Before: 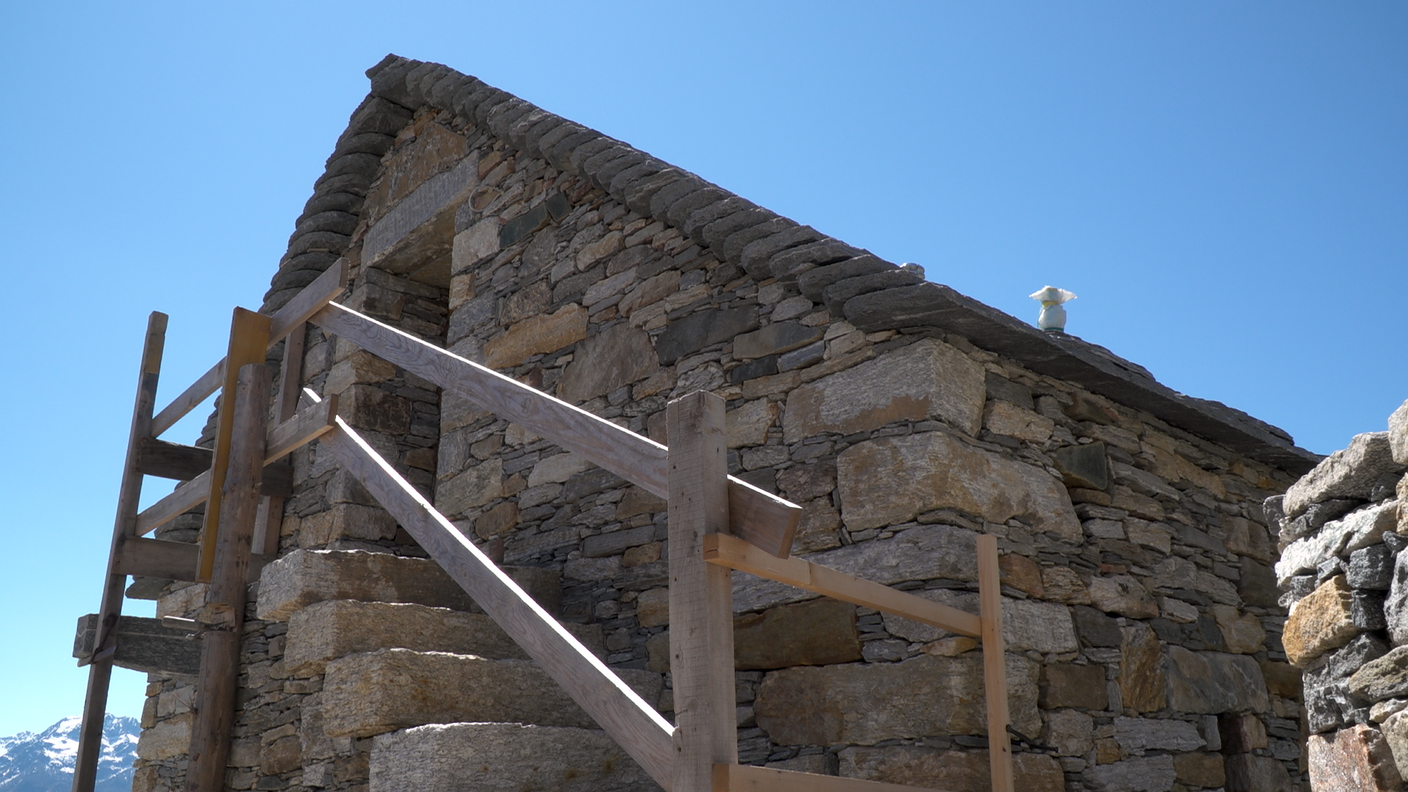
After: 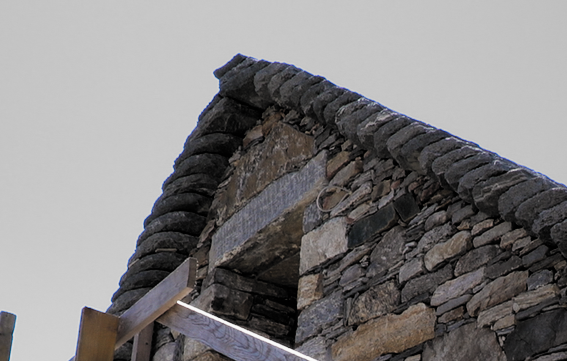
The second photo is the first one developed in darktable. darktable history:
exposure: exposure 0.51 EV, compensate exposure bias true, compensate highlight preservation false
color zones: curves: ch1 [(0.25, 0.5) (0.747, 0.71)], mix 20.56%
crop and rotate: left 10.811%, top 0.099%, right 48.898%, bottom 54.258%
filmic rgb: black relative exposure -5.11 EV, white relative exposure 4 EV, hardness 2.88, contrast 1.397, highlights saturation mix -28.59%, add noise in highlights 0, color science v3 (2019), use custom middle-gray values true, contrast in highlights soft
